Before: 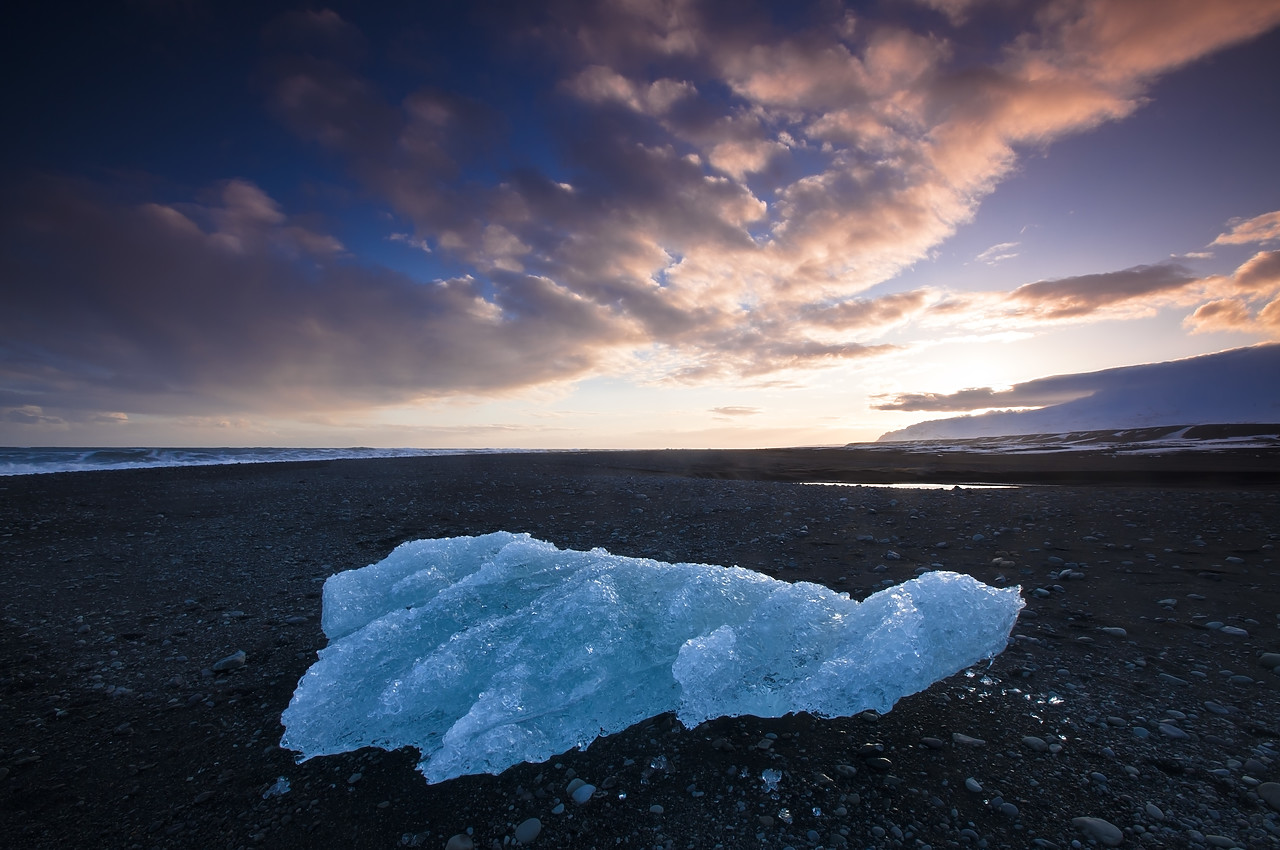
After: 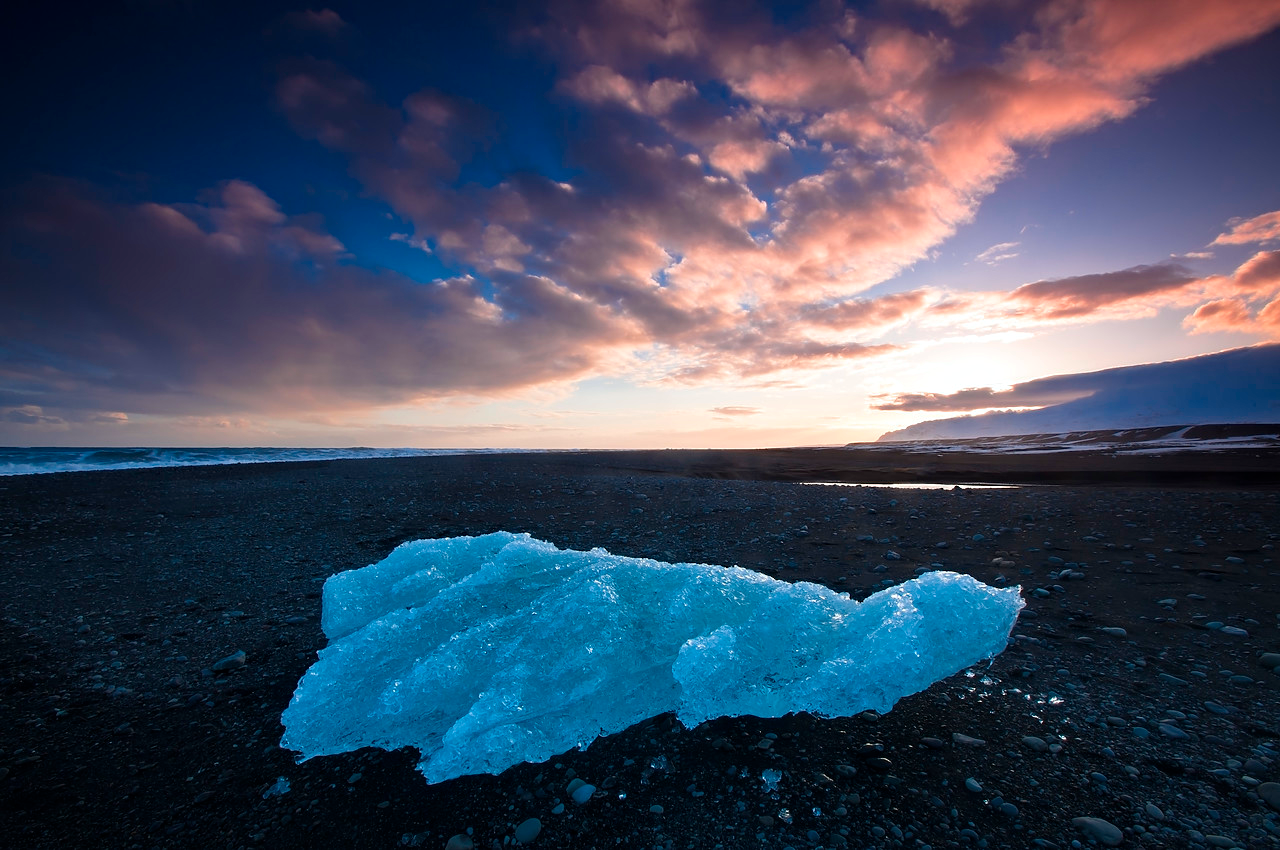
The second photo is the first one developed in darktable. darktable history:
haze removal: compatibility mode true, adaptive false
color zones: curves: ch1 [(0.235, 0.558) (0.75, 0.5)]; ch2 [(0.25, 0.462) (0.749, 0.457)]
